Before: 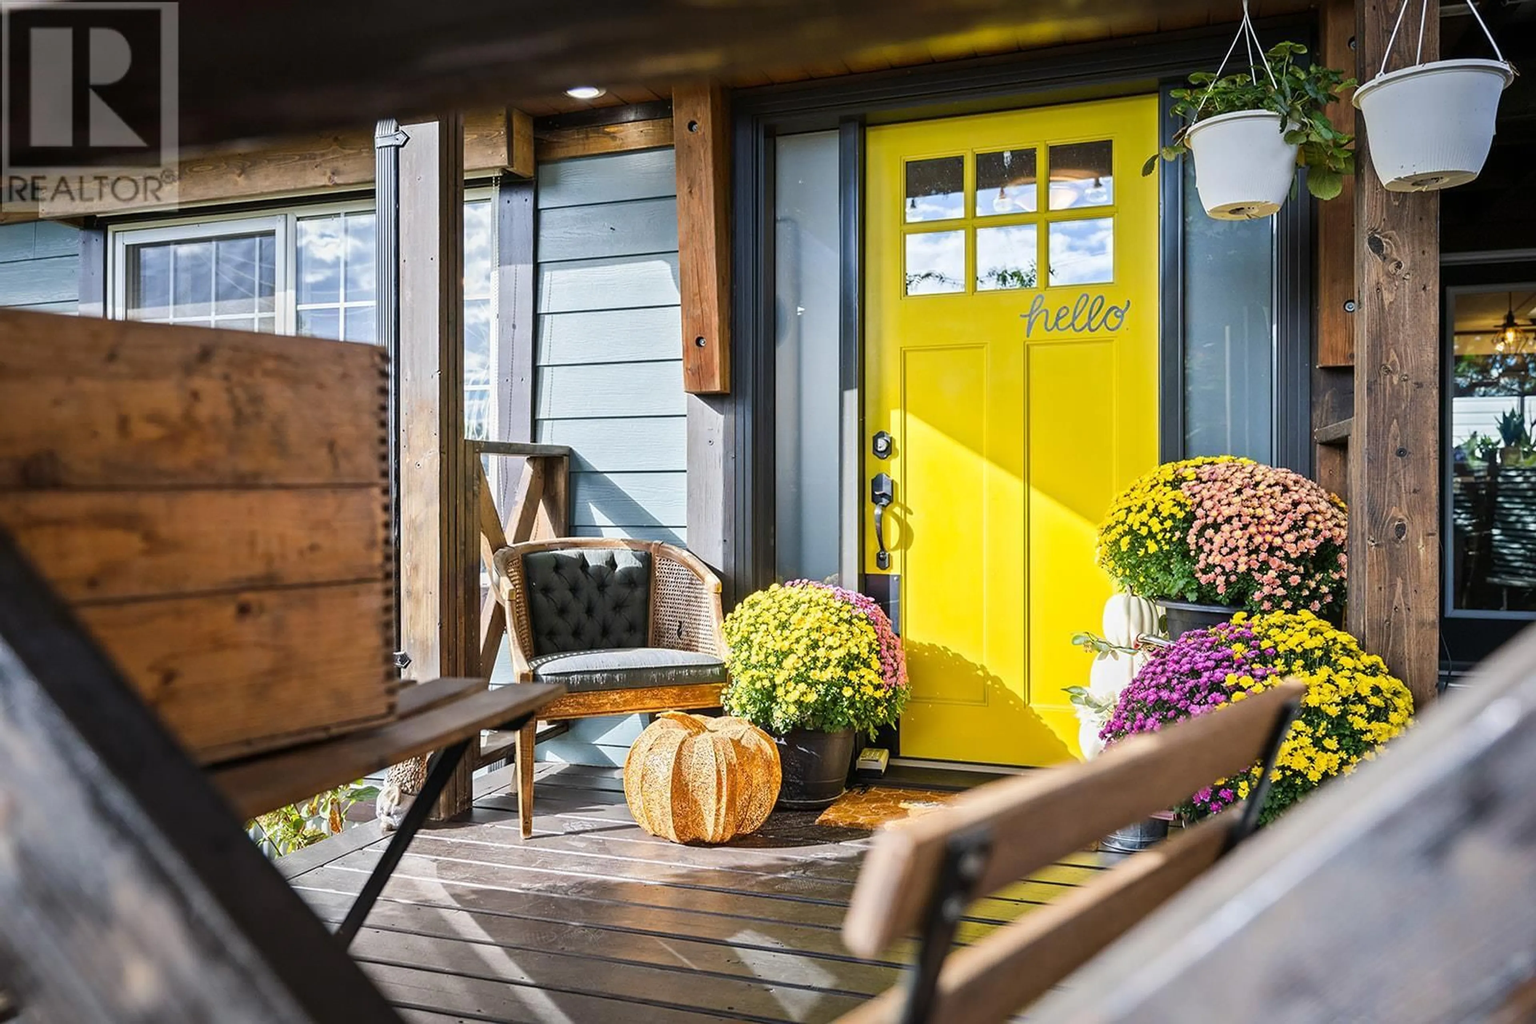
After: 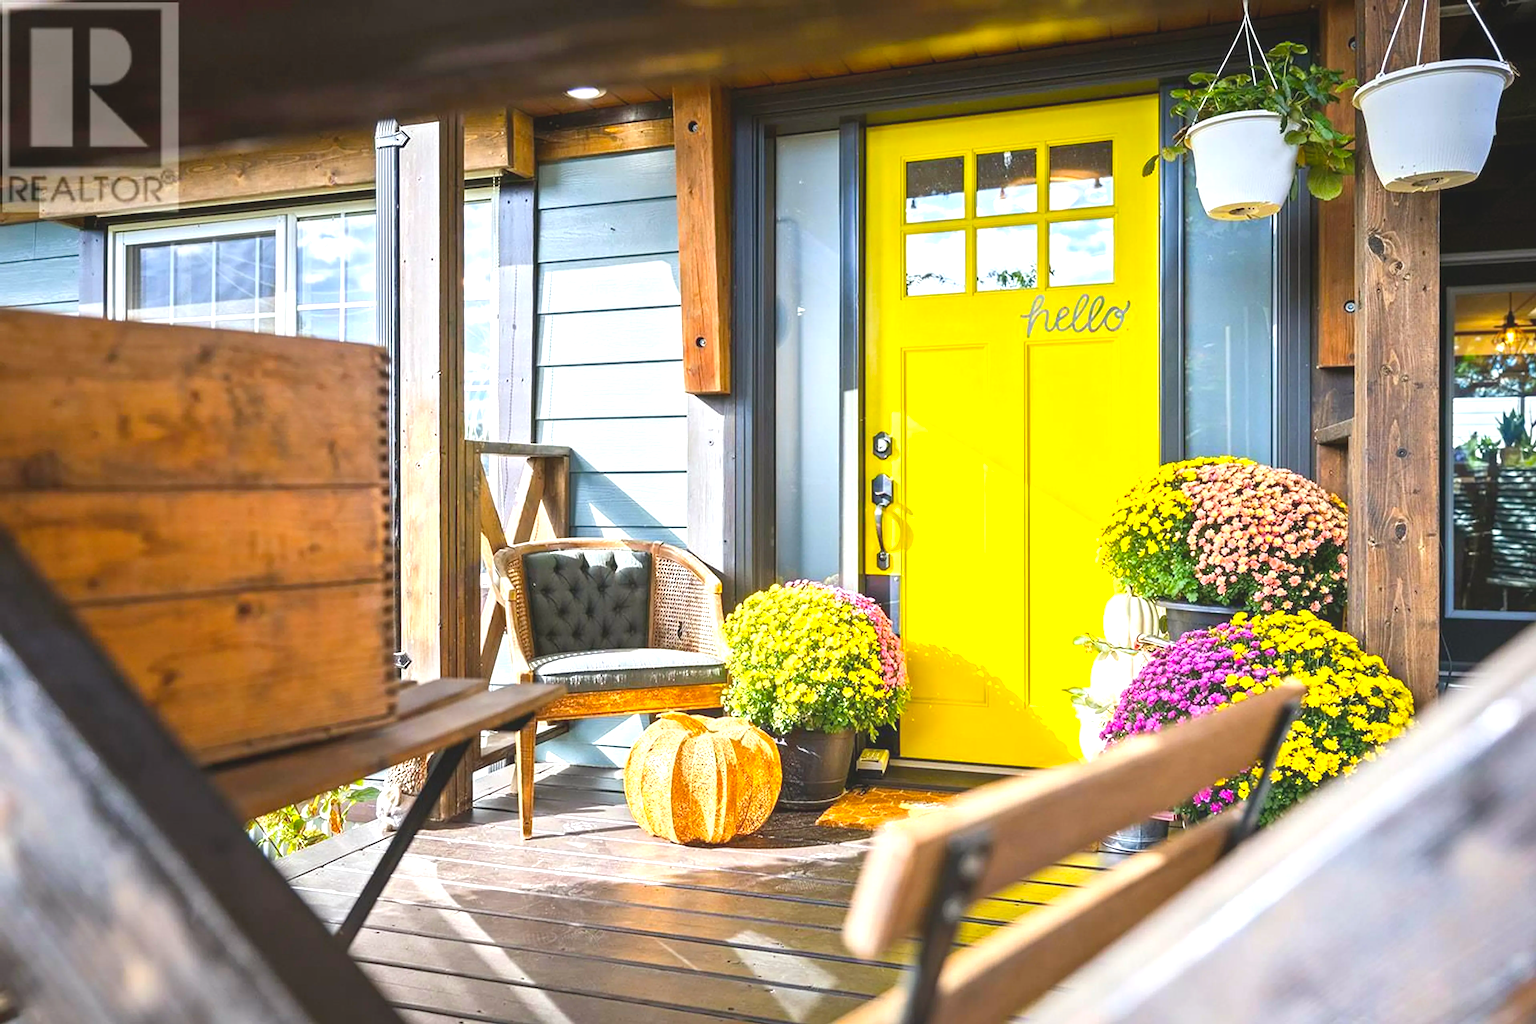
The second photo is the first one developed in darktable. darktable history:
local contrast: highlights 70%, shadows 66%, detail 81%, midtone range 0.32
color balance rgb: shadows lift › chroma 1.017%, shadows lift › hue 215.79°, power › chroma 0.671%, power › hue 60°, linear chroma grading › global chroma 15.484%, perceptual saturation grading › global saturation 0.802%
exposure: exposure 1 EV, compensate highlight preservation false
